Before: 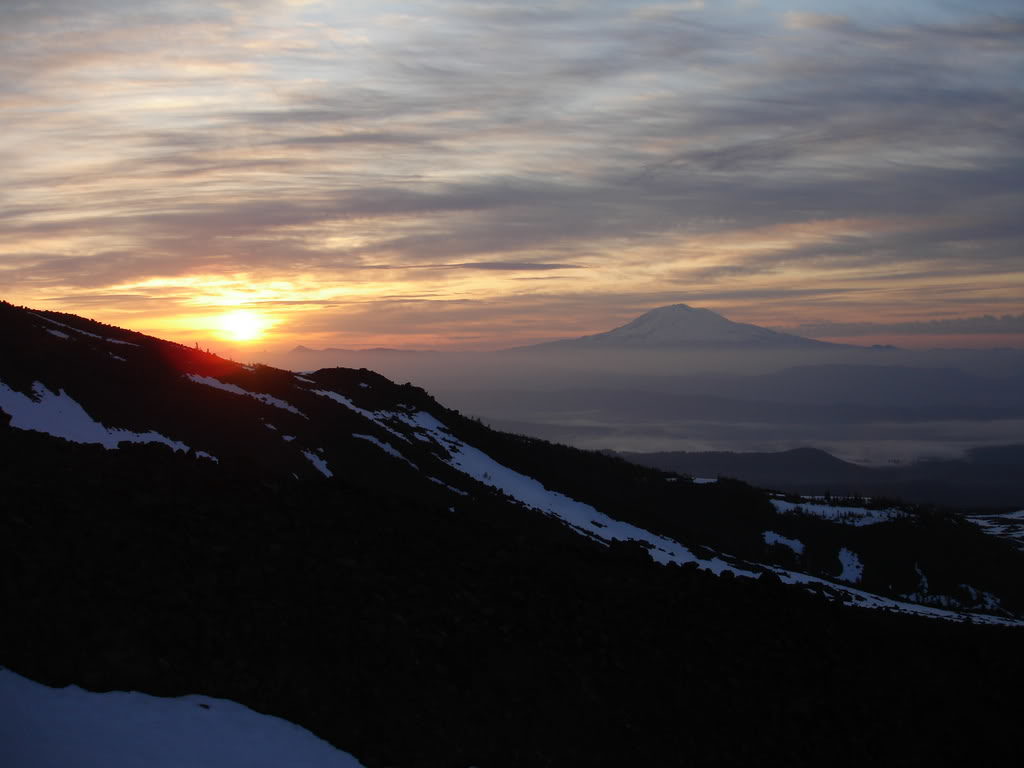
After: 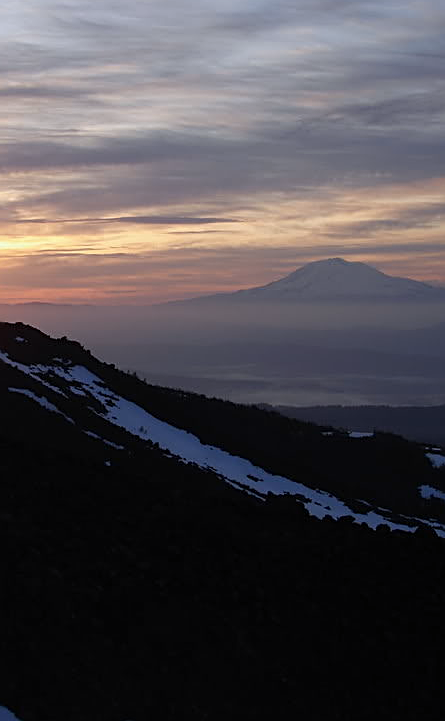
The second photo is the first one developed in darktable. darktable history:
sharpen: on, module defaults
color calibration: illuminant as shot in camera, x 0.358, y 0.373, temperature 4628.91 K
crop: left 33.651%, top 6.045%, right 22.8%
